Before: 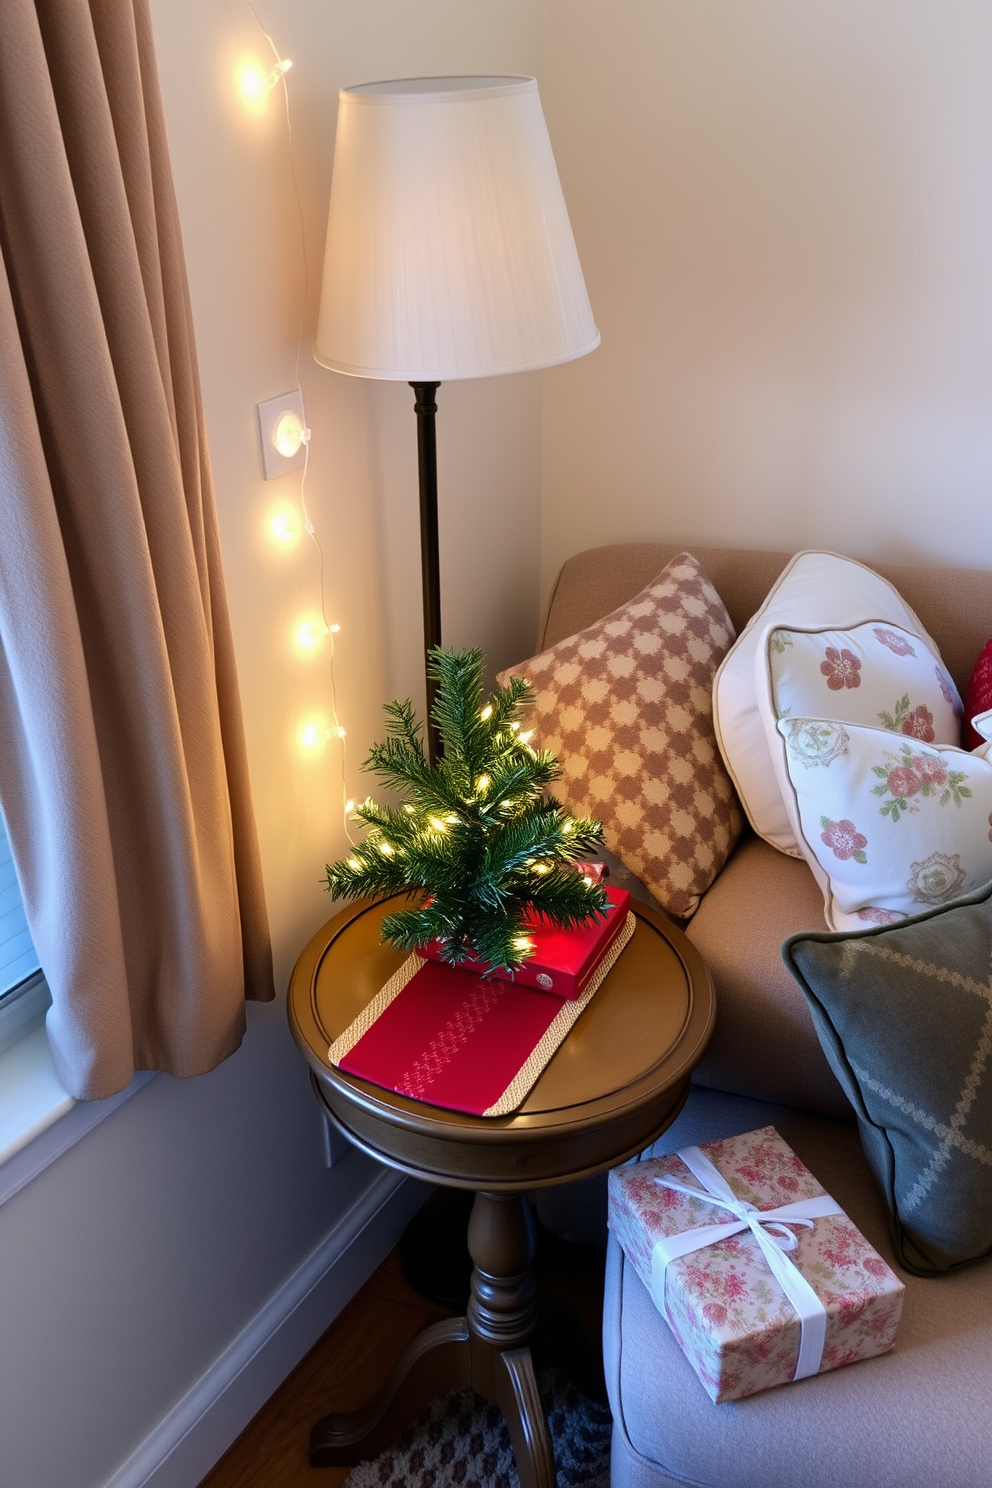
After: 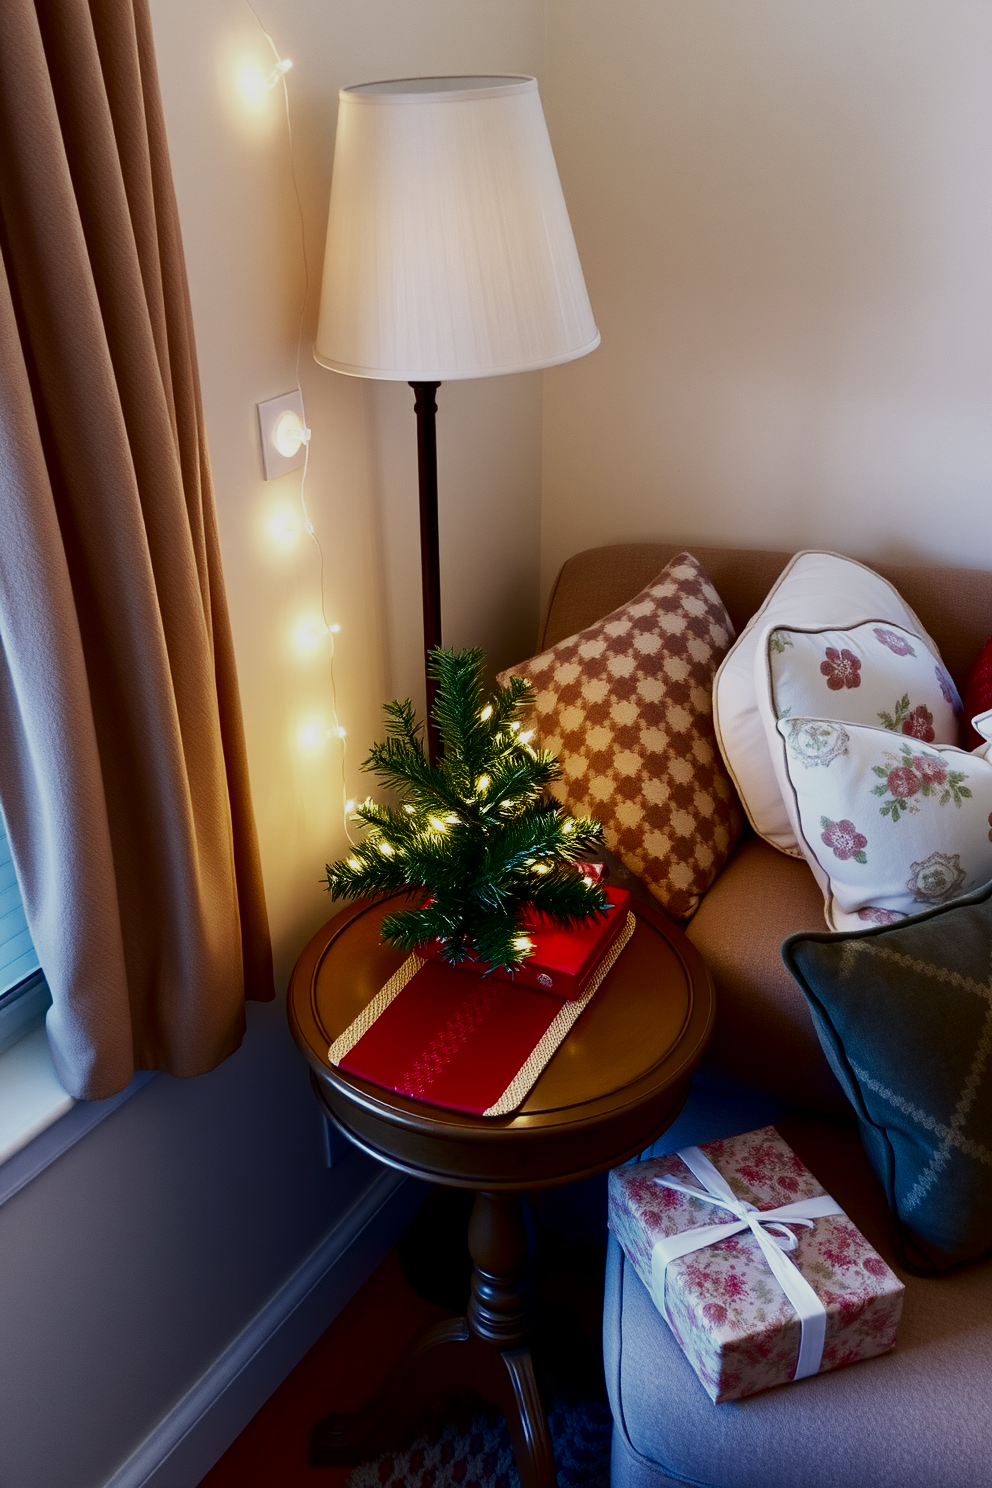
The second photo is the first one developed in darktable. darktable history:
tone equalizer: edges refinement/feathering 500, mask exposure compensation -1.57 EV, preserve details no
contrast brightness saturation: brightness -0.509
base curve: curves: ch0 [(0, 0) (0.088, 0.125) (0.176, 0.251) (0.354, 0.501) (0.613, 0.749) (1, 0.877)], preserve colors none
